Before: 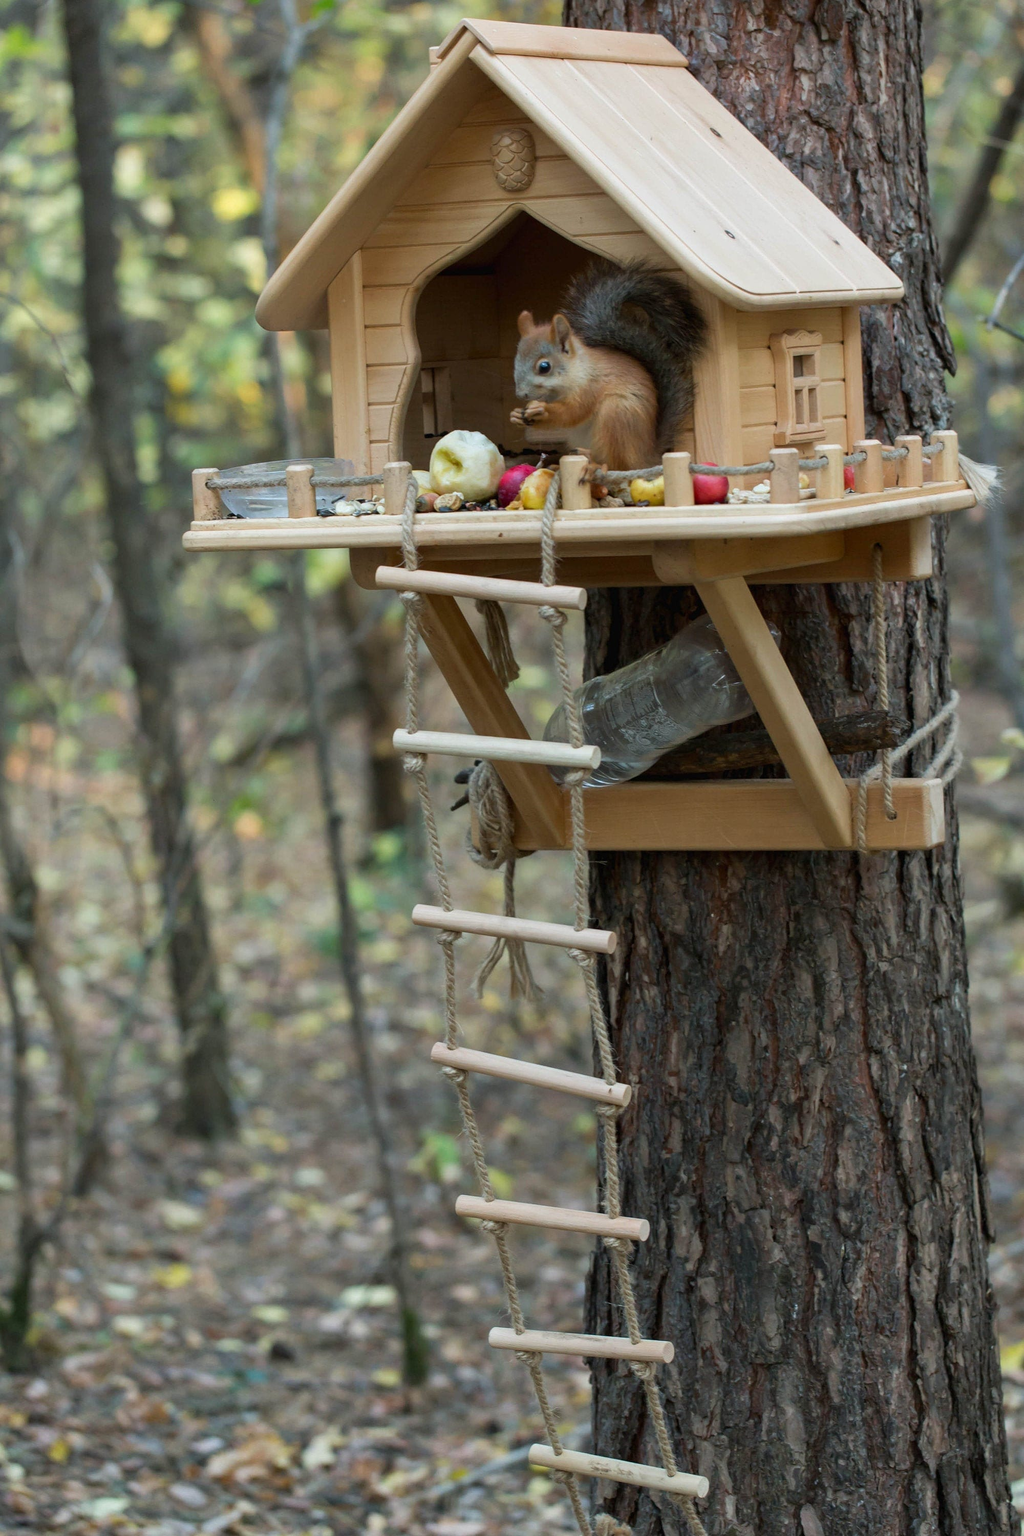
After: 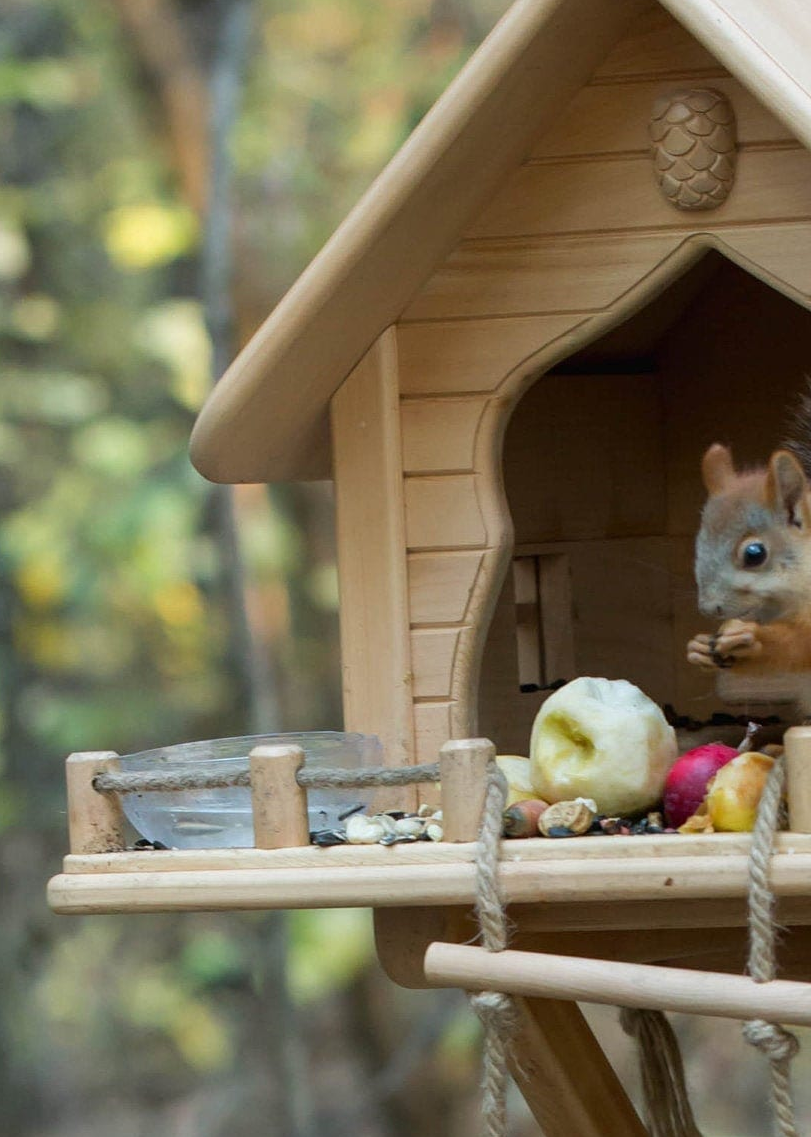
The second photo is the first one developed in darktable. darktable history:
crop: left 15.452%, top 5.459%, right 43.956%, bottom 56.62%
exposure: exposure 0 EV, compensate highlight preservation false
